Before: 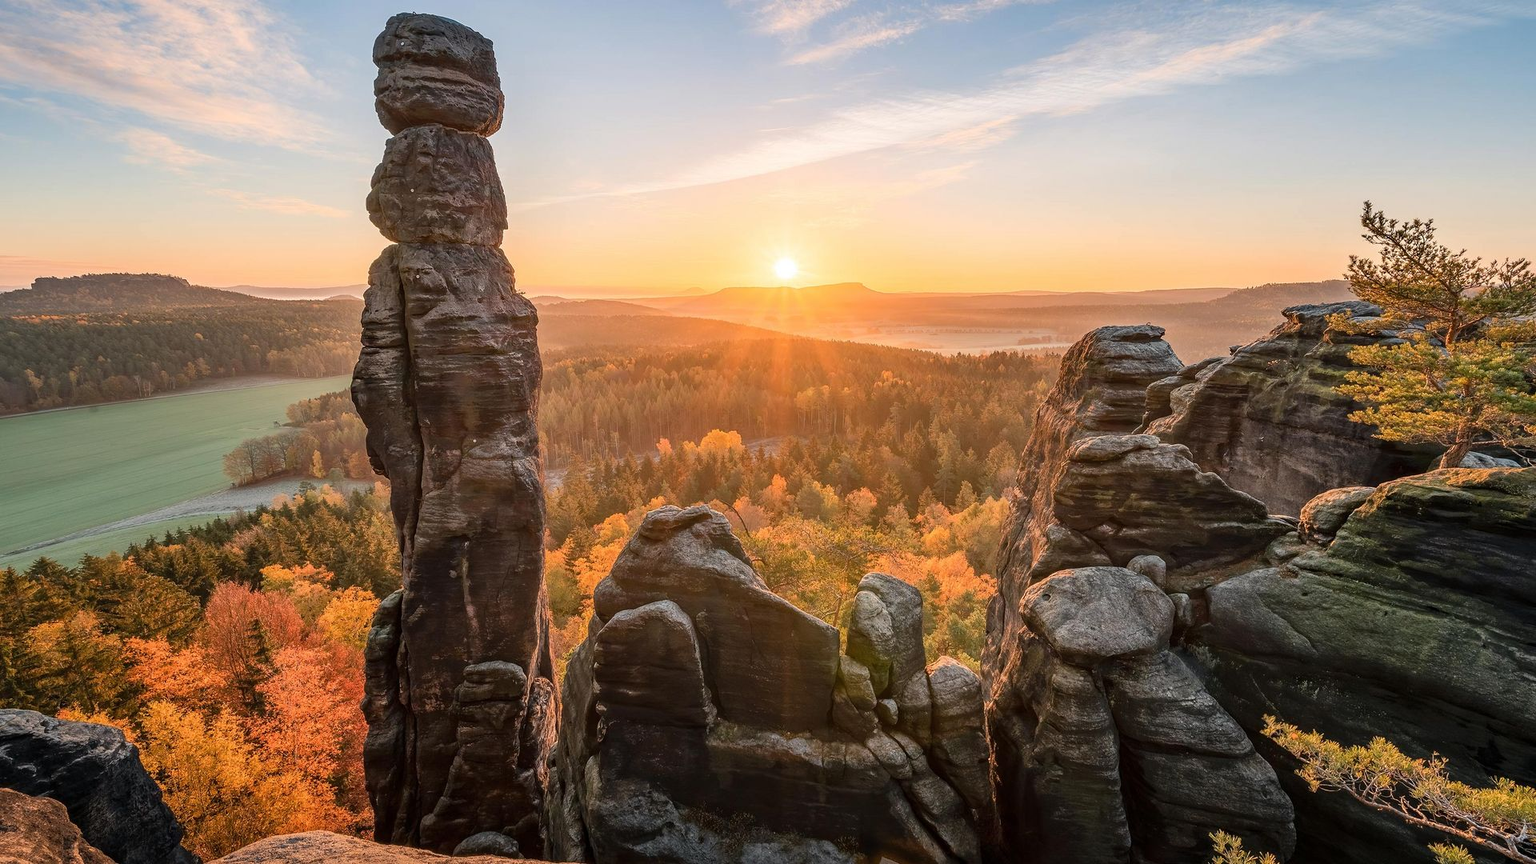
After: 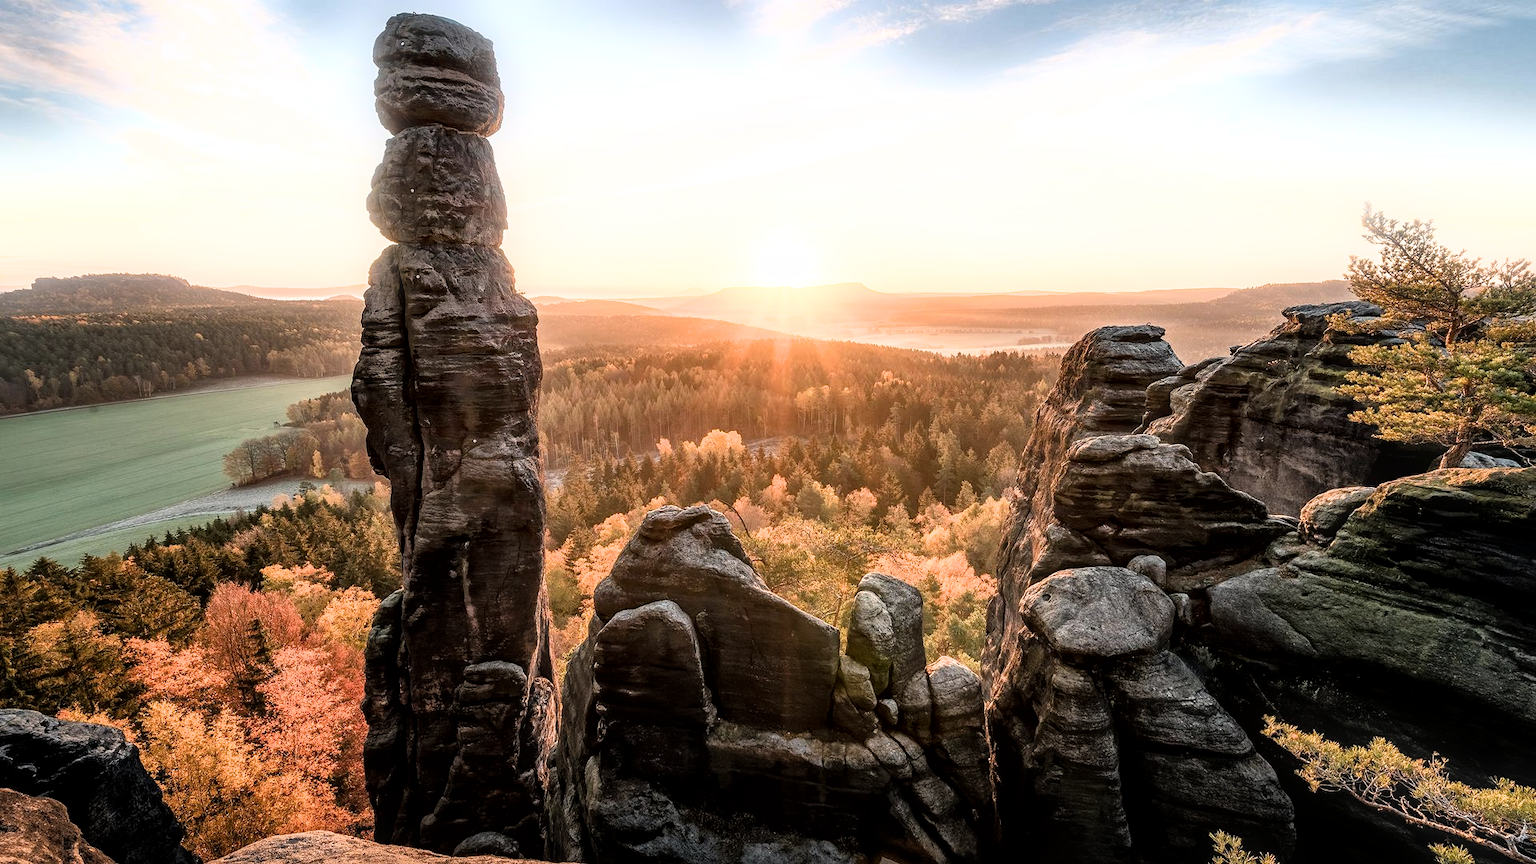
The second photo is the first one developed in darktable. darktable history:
contrast brightness saturation: saturation -0.05
local contrast: mode bilateral grid, contrast 20, coarseness 50, detail 132%, midtone range 0.2
filmic rgb: white relative exposure 2.2 EV, hardness 6.97
bloom: size 5%, threshold 95%, strength 15%
